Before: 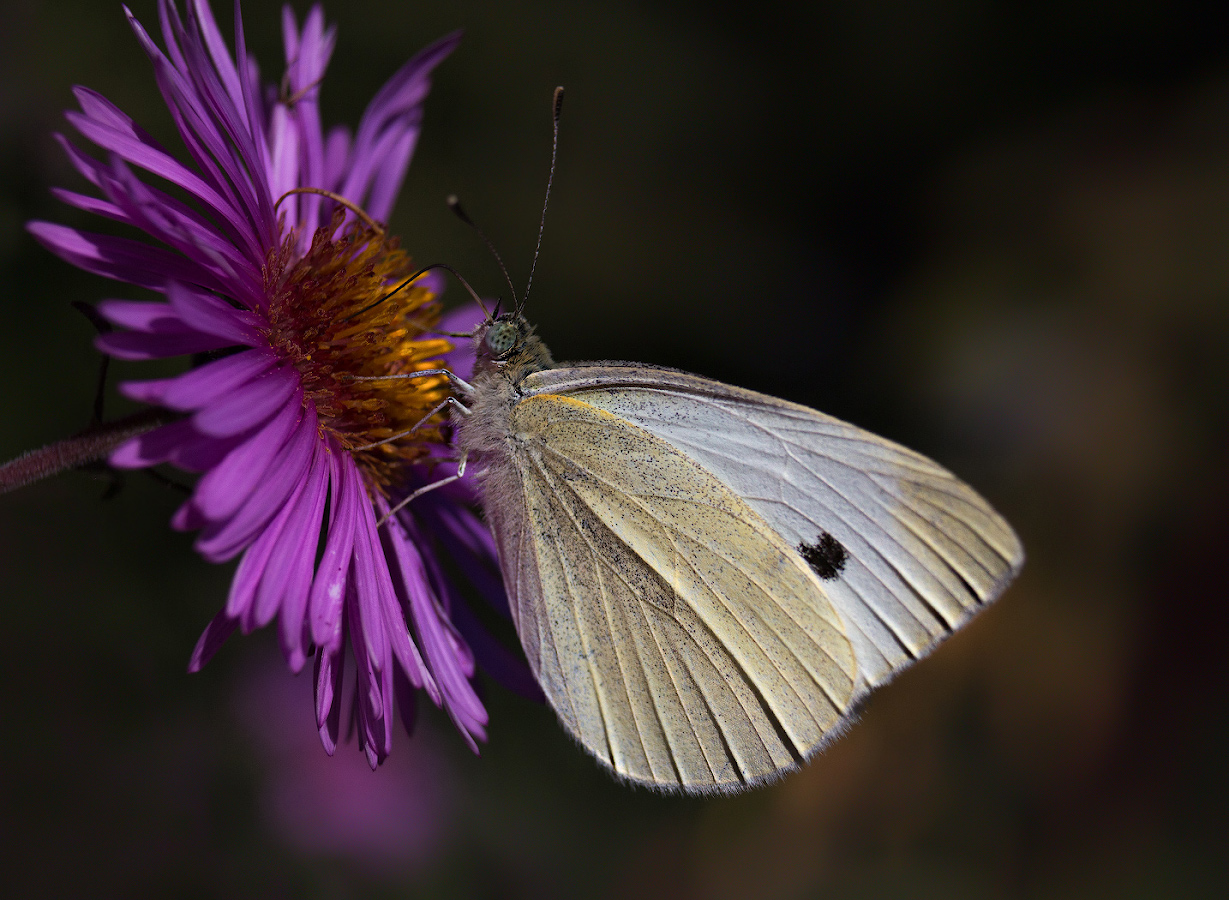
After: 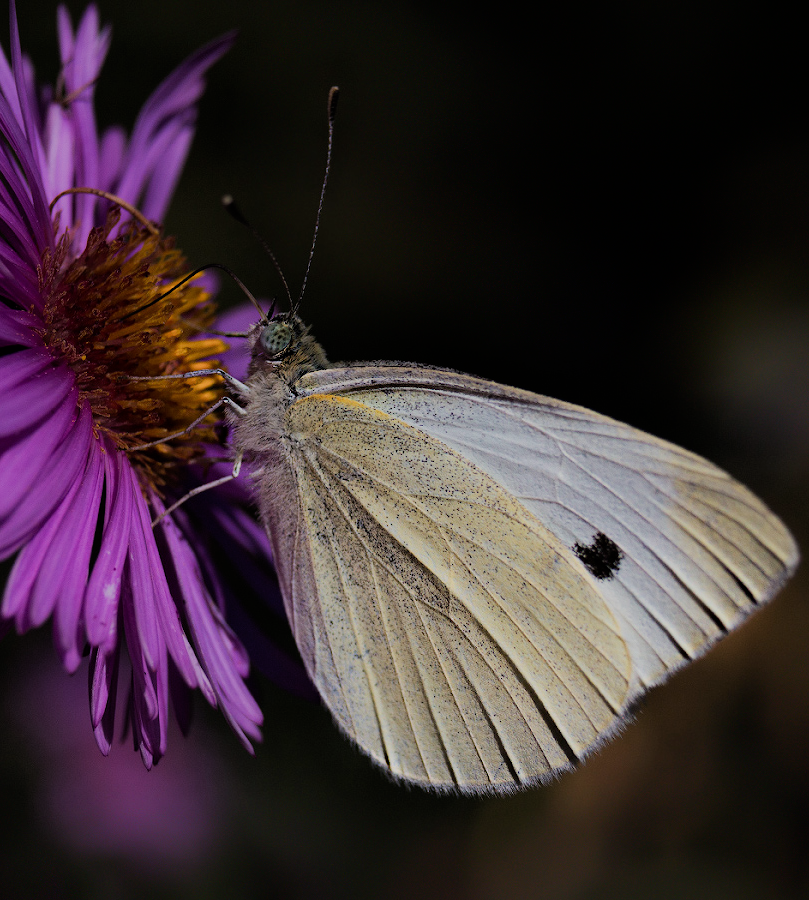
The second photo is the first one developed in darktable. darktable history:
color calibration: illuminant same as pipeline (D50), adaptation none (bypass), x 0.334, y 0.334, temperature 5008.62 K
crop and rotate: left 18.325%, right 15.846%
color zones: curves: ch0 [(0, 0.5) (0.143, 0.5) (0.286, 0.5) (0.429, 0.5) (0.62, 0.489) (0.714, 0.445) (0.844, 0.496) (1, 0.5)]; ch1 [(0, 0.5) (0.143, 0.5) (0.286, 0.5) (0.429, 0.5) (0.571, 0.5) (0.714, 0.523) (0.857, 0.5) (1, 0.5)]
filmic rgb: black relative exposure -8.53 EV, white relative exposure 5.53 EV, hardness 3.39, contrast 1.016
